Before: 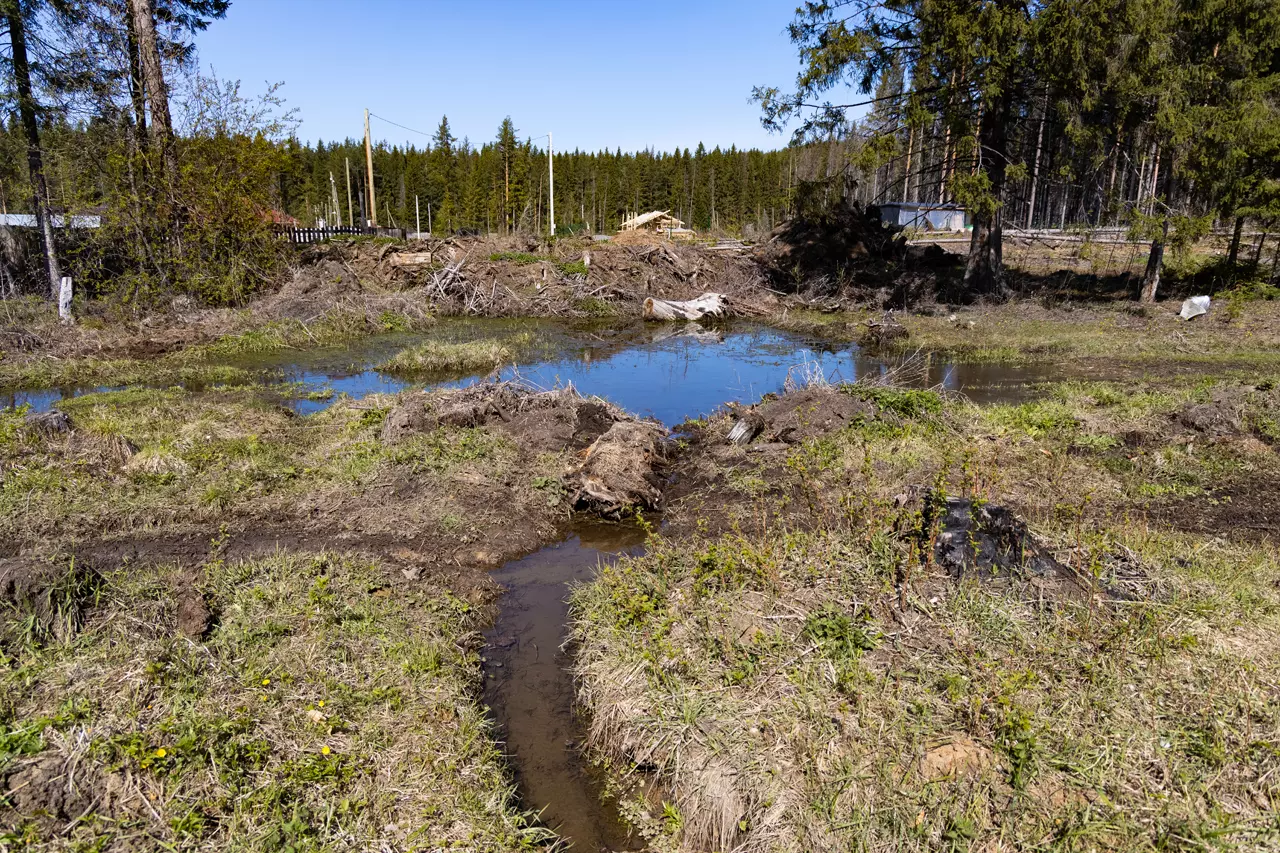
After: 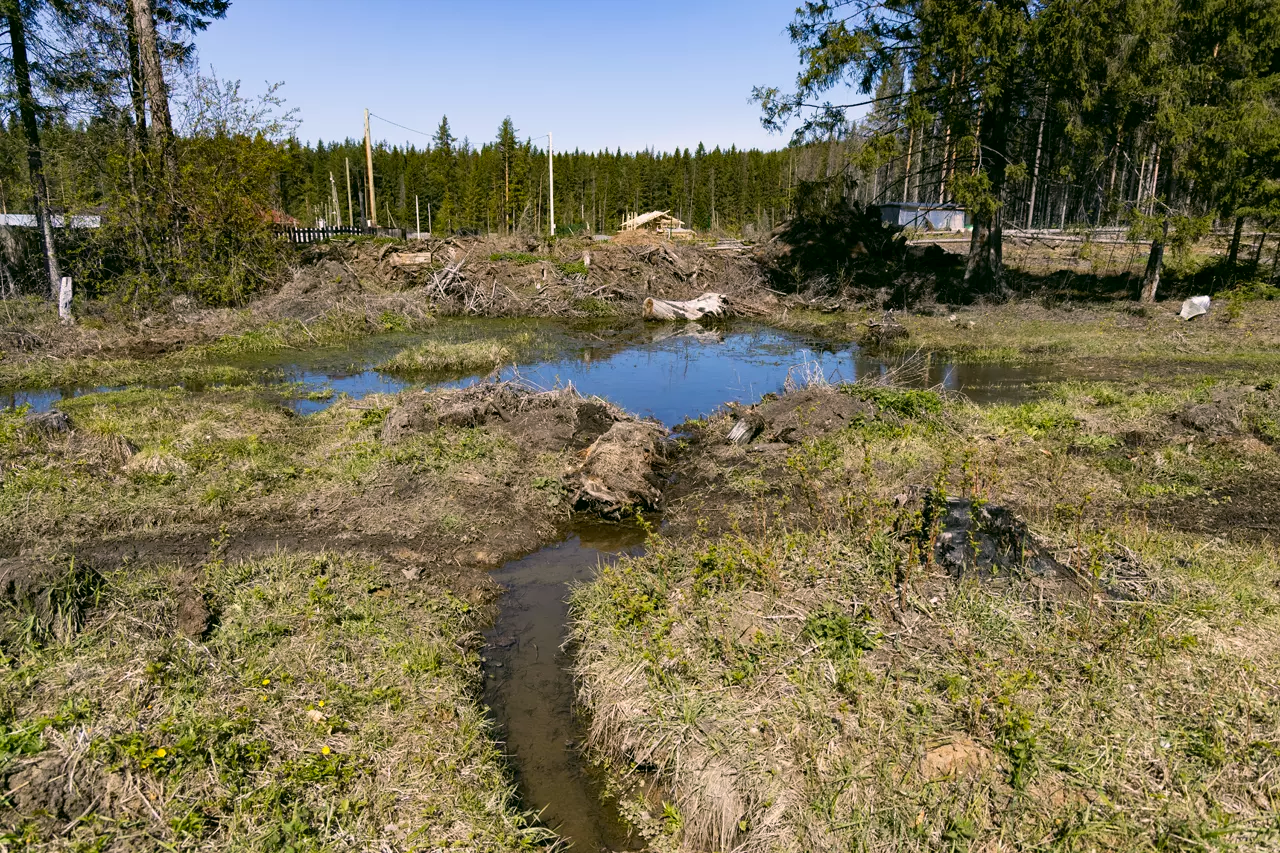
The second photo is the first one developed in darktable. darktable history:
color correction: highlights a* 4.02, highlights b* 4.91, shadows a* -7.95, shadows b* 5.08
